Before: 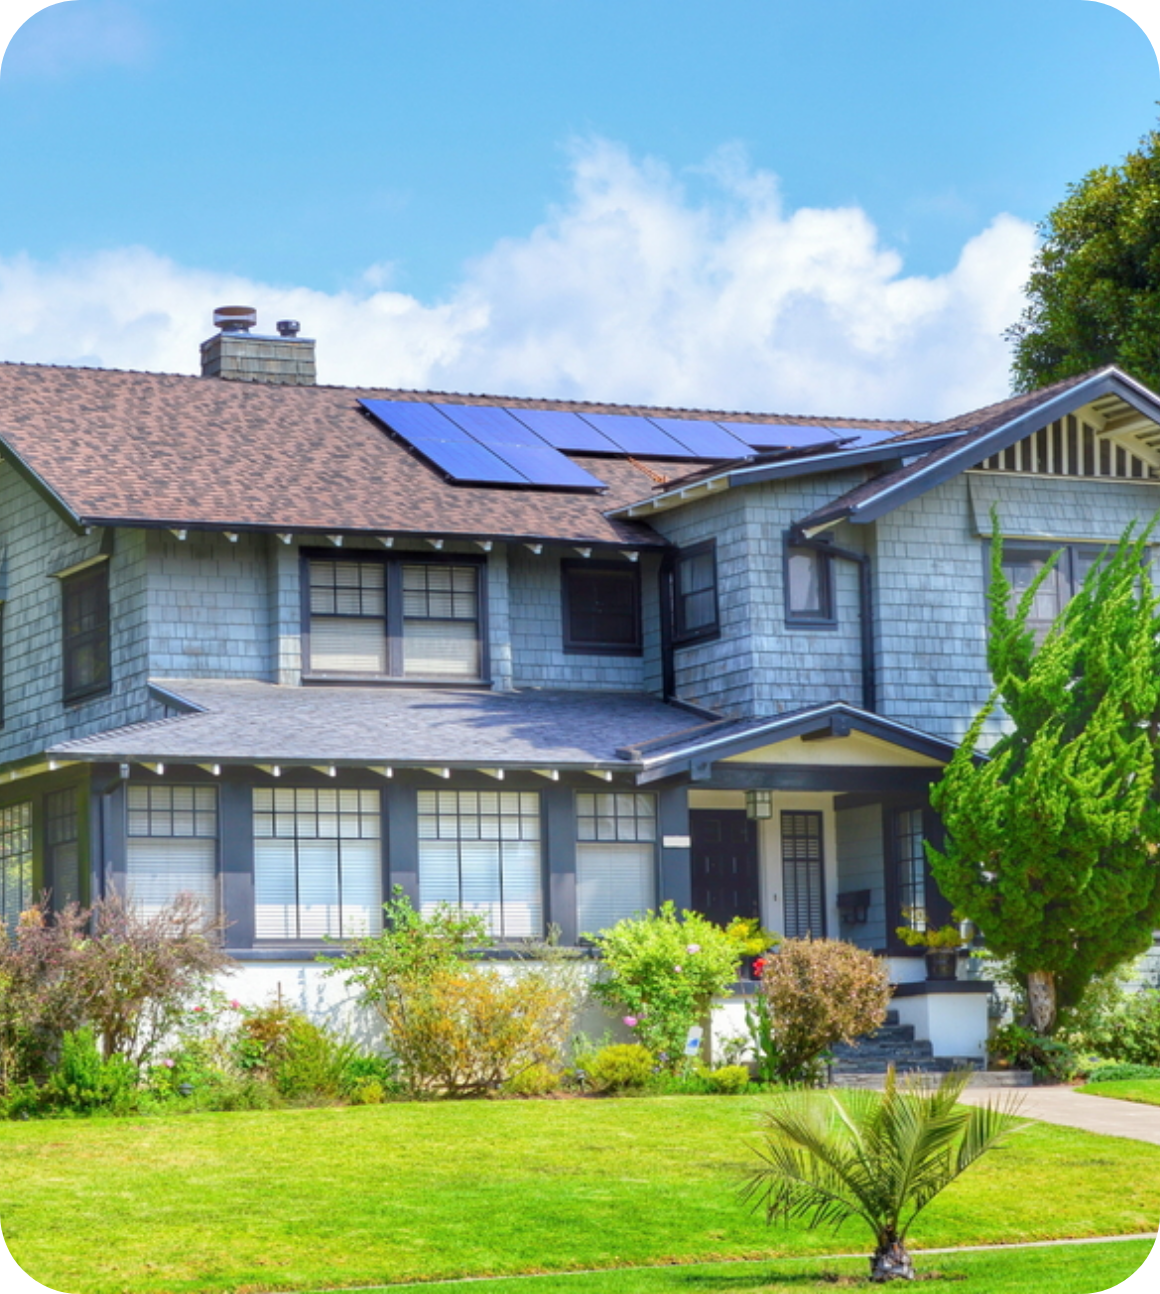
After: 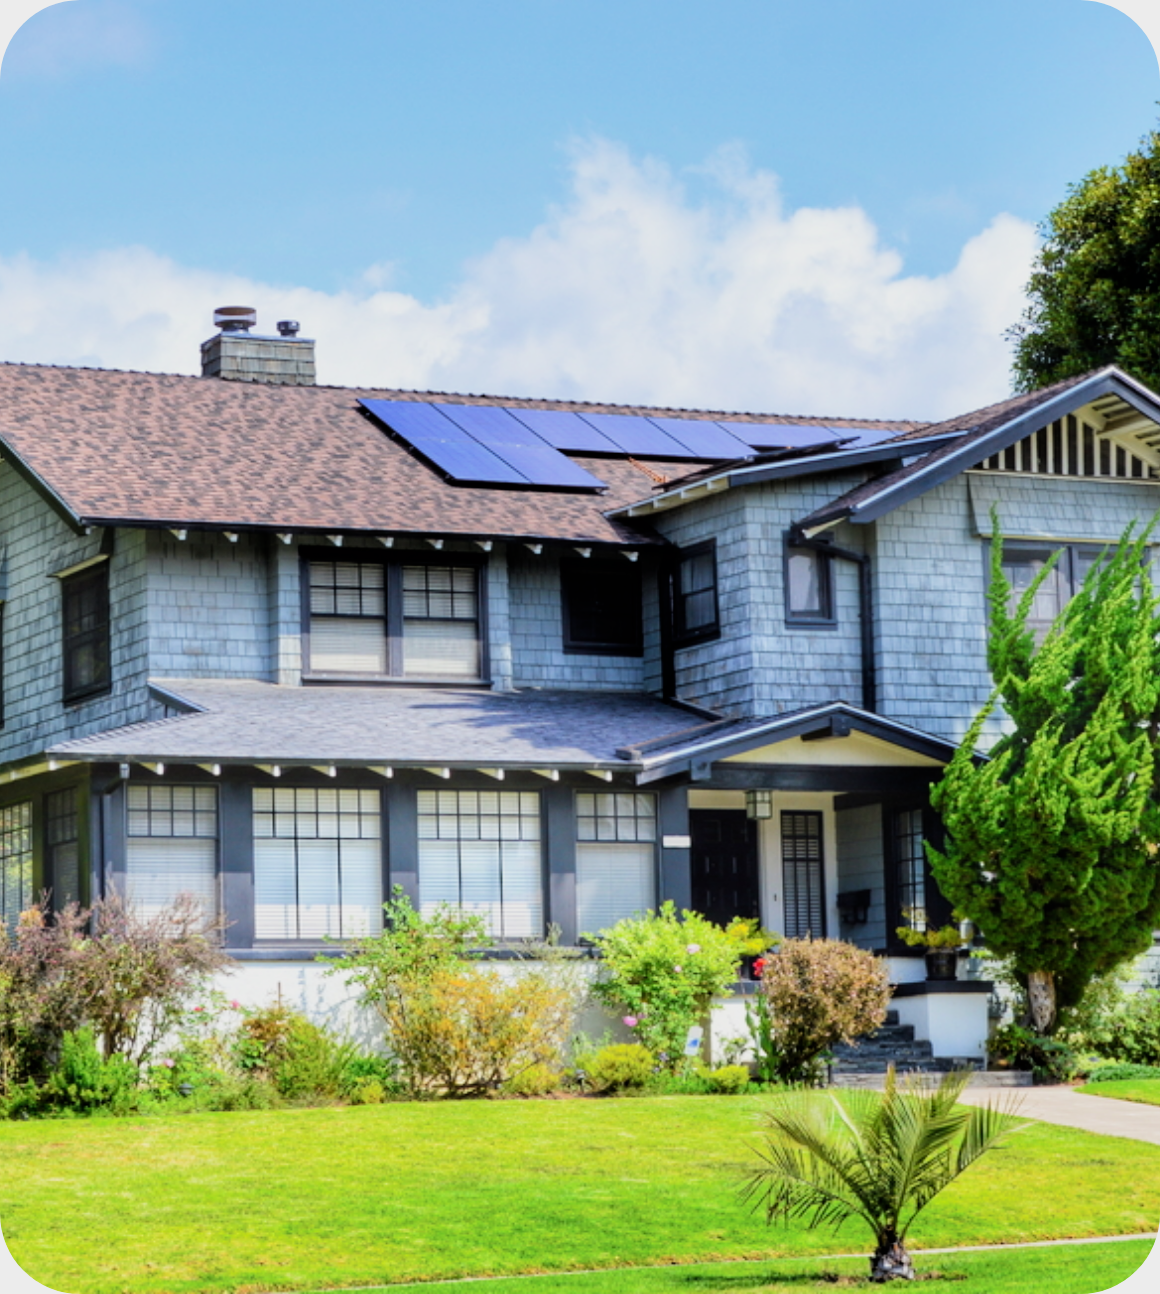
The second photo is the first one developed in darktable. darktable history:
filmic rgb: black relative exposure -5.15 EV, white relative exposure 3.54 EV, hardness 3.16, contrast 1.388, highlights saturation mix -30.31%
